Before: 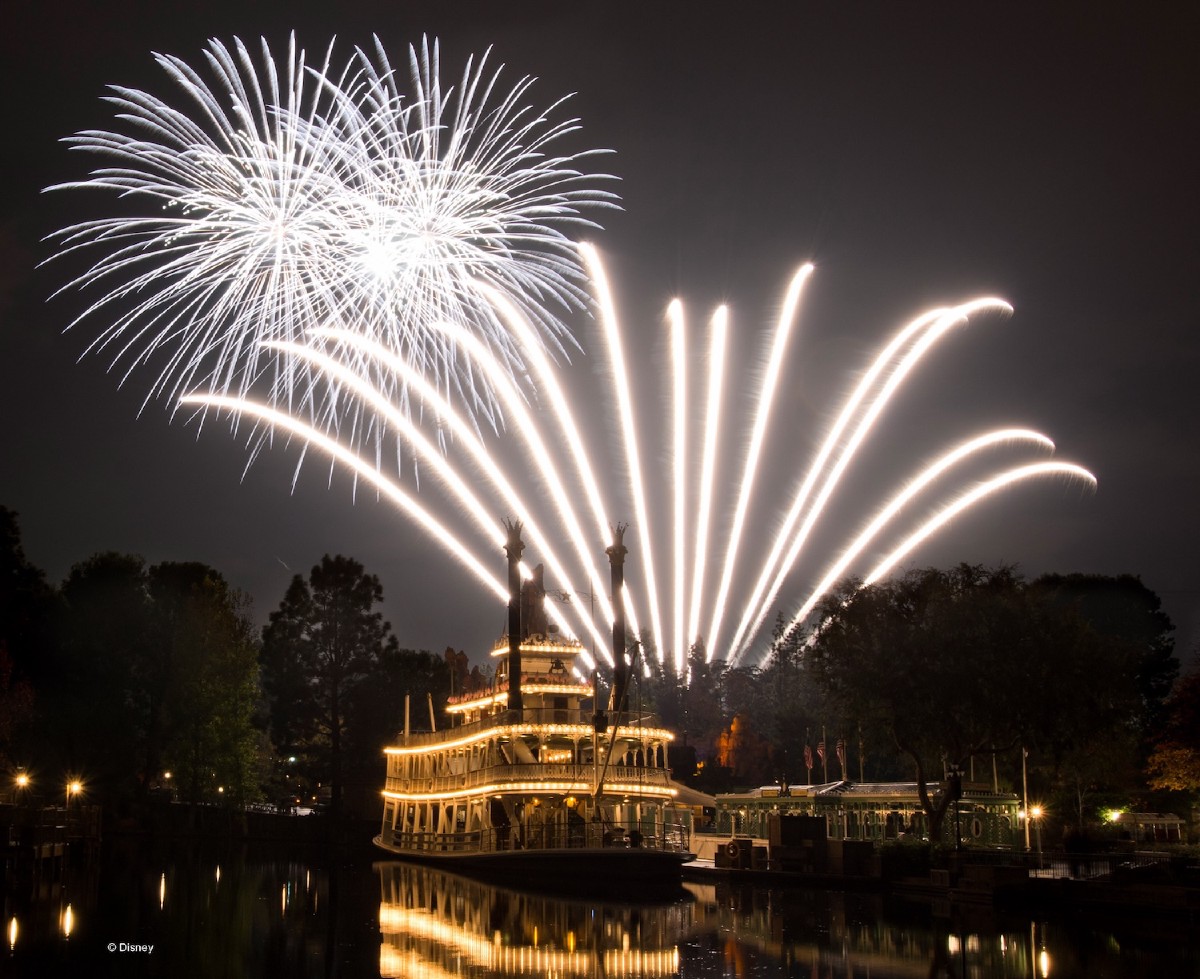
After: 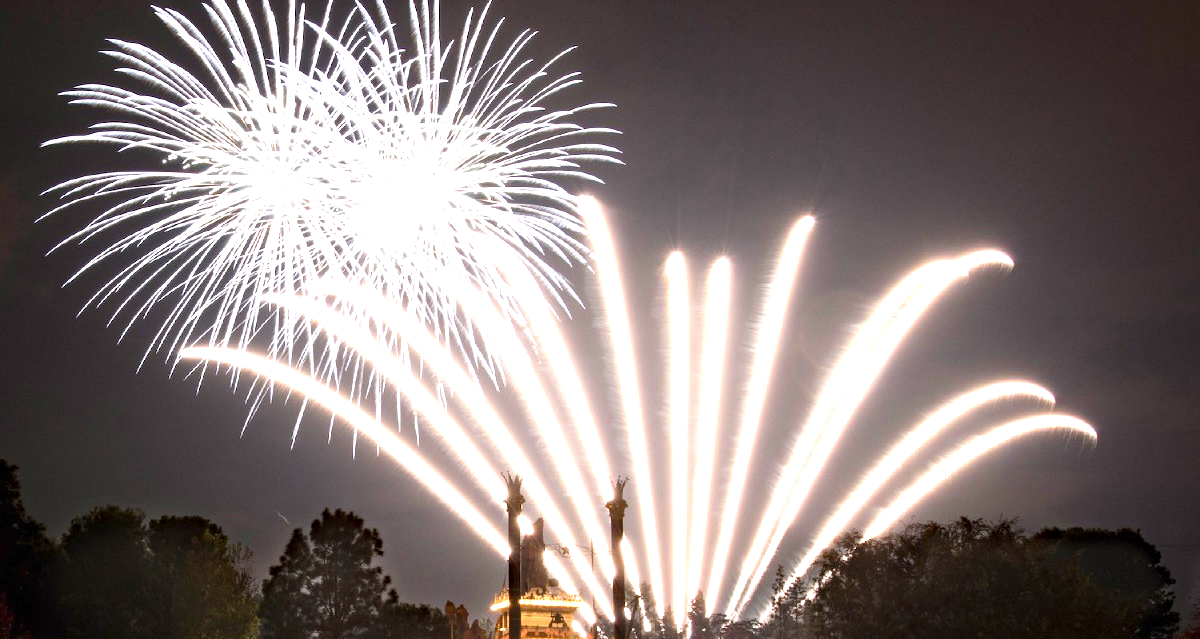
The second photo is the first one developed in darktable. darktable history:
crop and rotate: top 4.791%, bottom 29.928%
haze removal: strength 0.282, distance 0.252, compatibility mode true, adaptive false
exposure: black level correction 0, exposure 1.356 EV, compensate exposure bias true, compensate highlight preservation false
